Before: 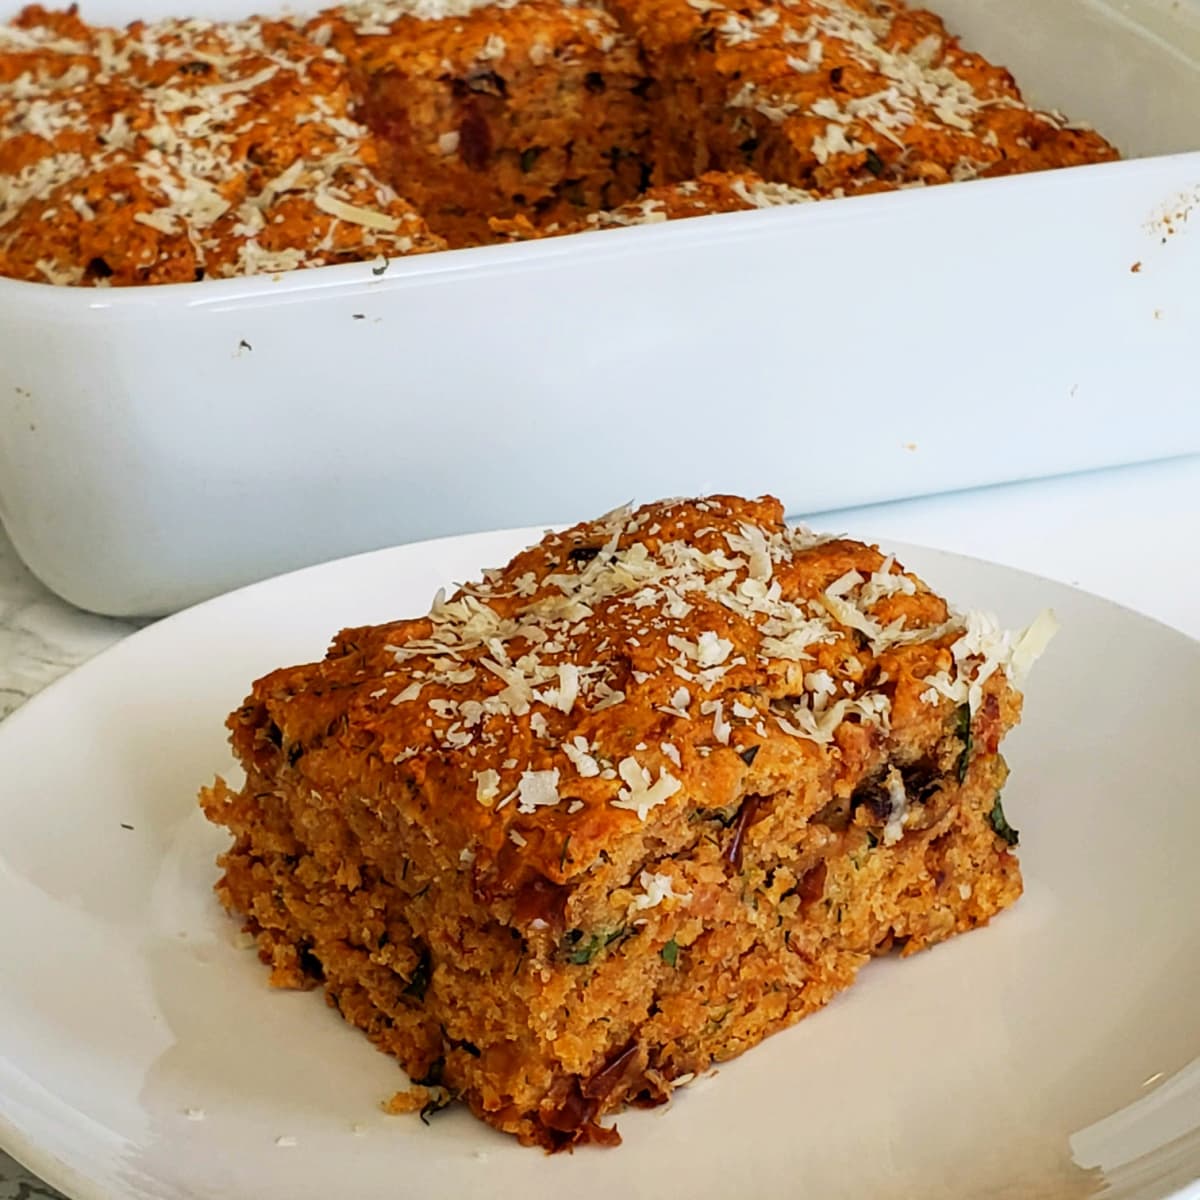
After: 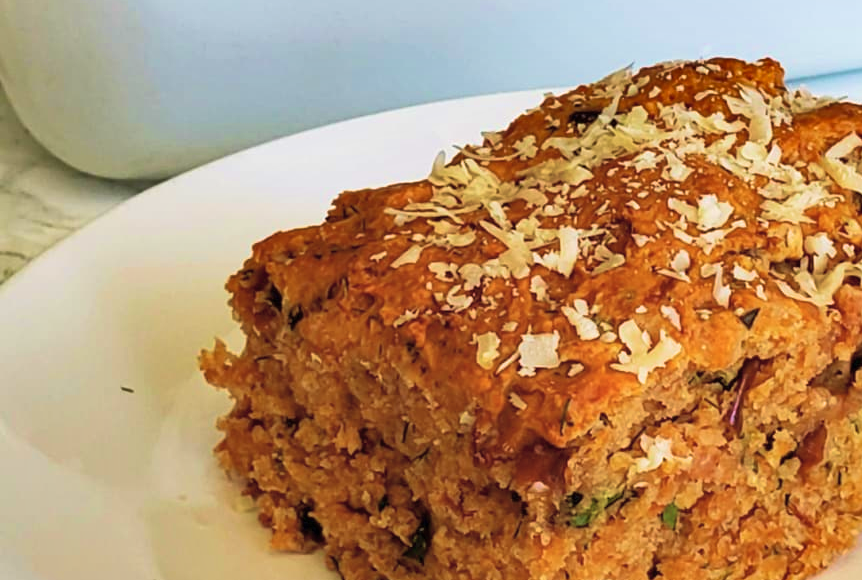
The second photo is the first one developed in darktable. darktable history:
velvia: strength 66.7%, mid-tones bias 0.98
shadows and highlights: shadows 58.68, soften with gaussian
crop: top 36.441%, right 28.14%, bottom 15.176%
contrast brightness saturation: brightness 0.141
